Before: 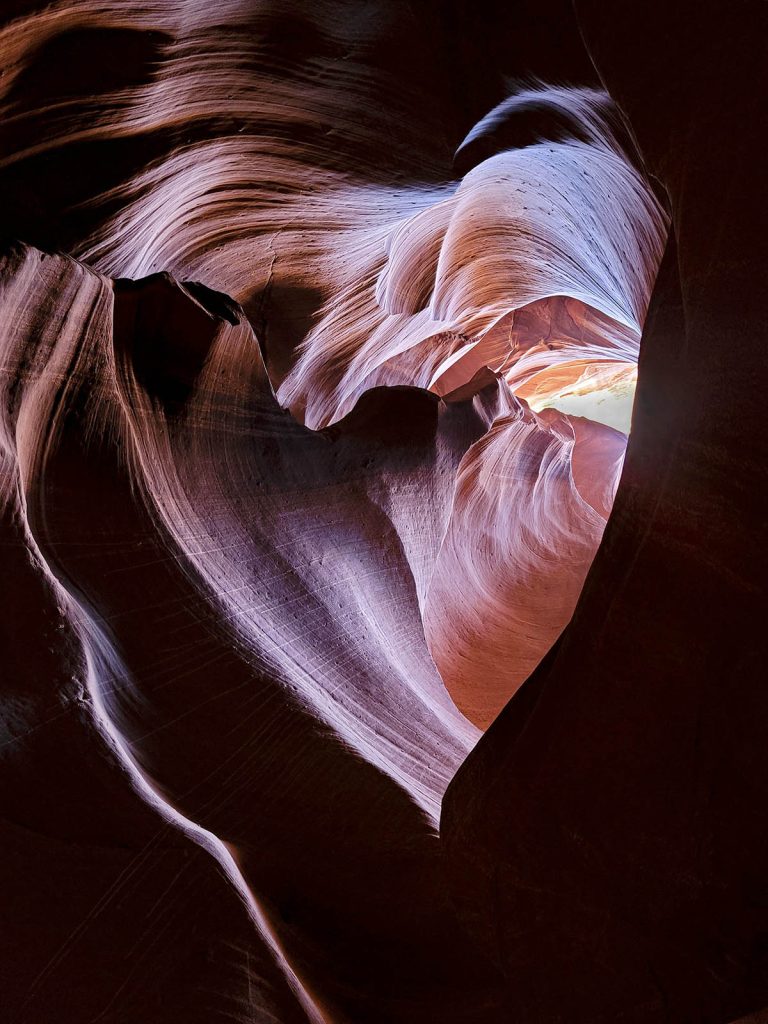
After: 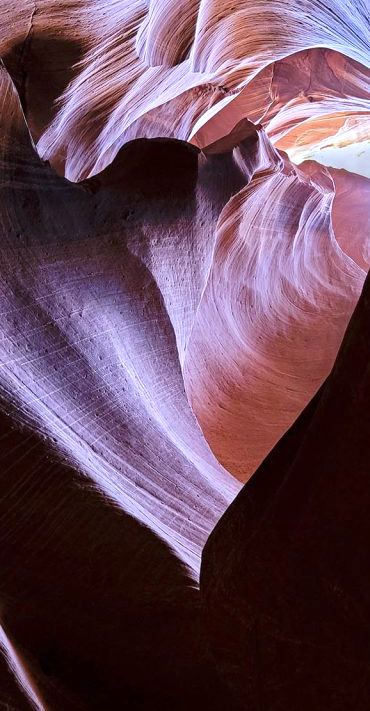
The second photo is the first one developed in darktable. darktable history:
exposure: exposure 0.207 EV, compensate exposure bias true, compensate highlight preservation false
crop: left 31.311%, top 24.285%, right 20.419%, bottom 6.227%
color calibration: illuminant as shot in camera, x 0.37, y 0.382, temperature 4320.54 K
